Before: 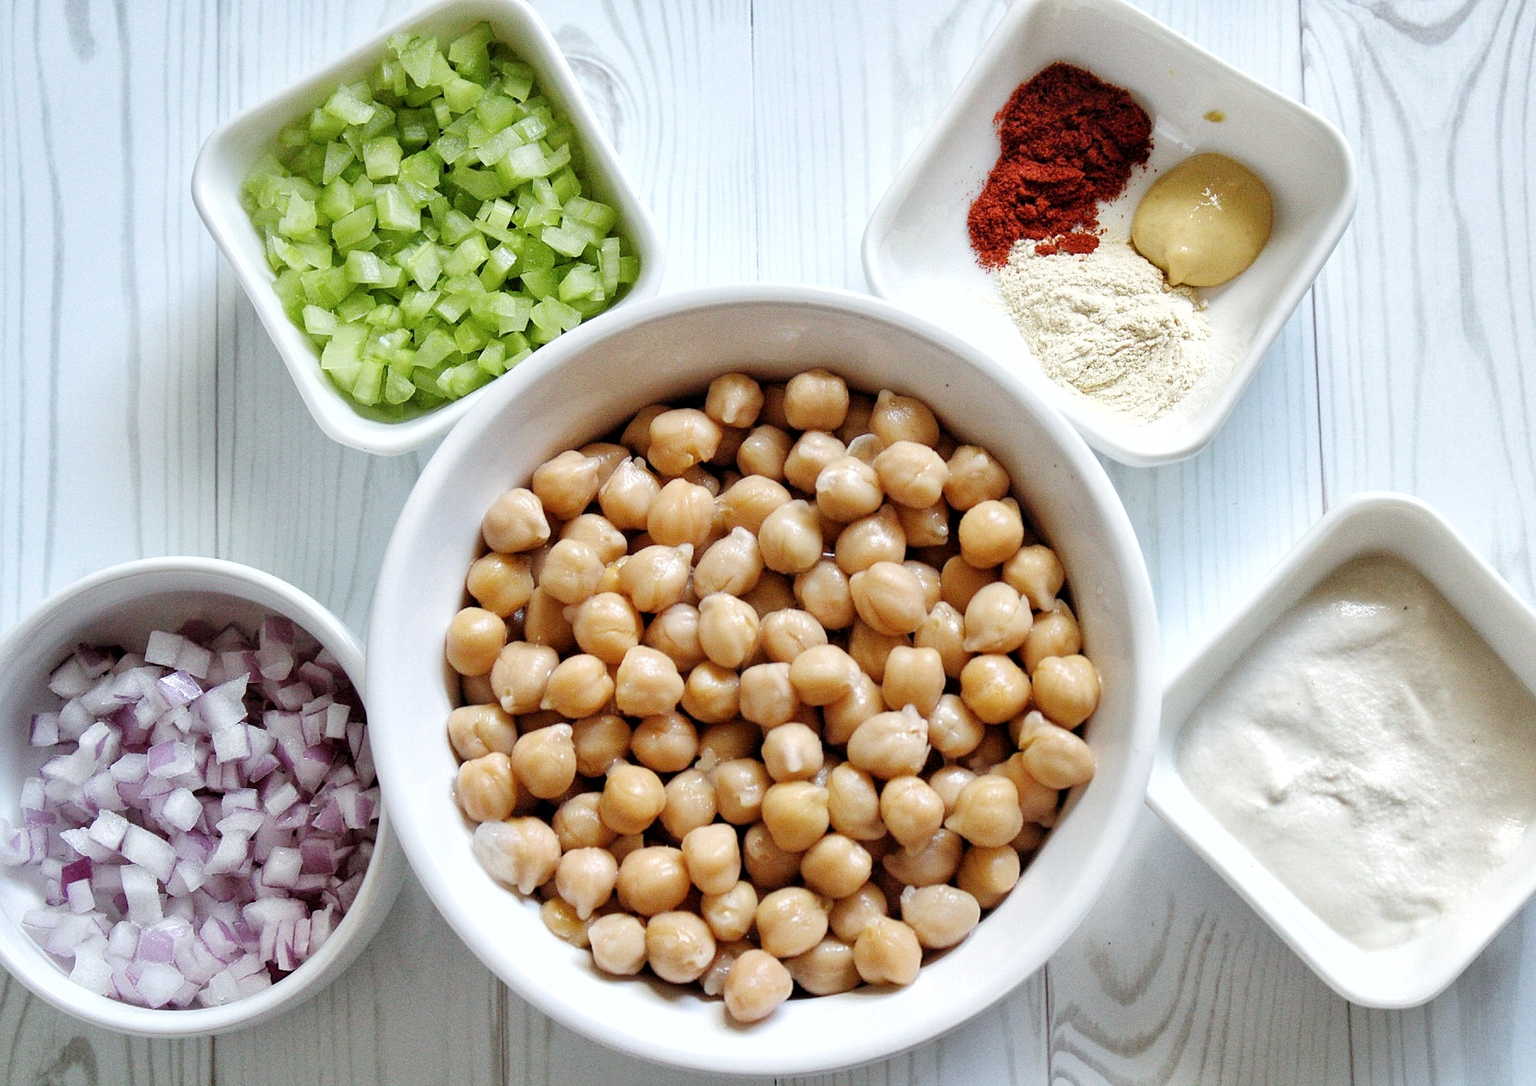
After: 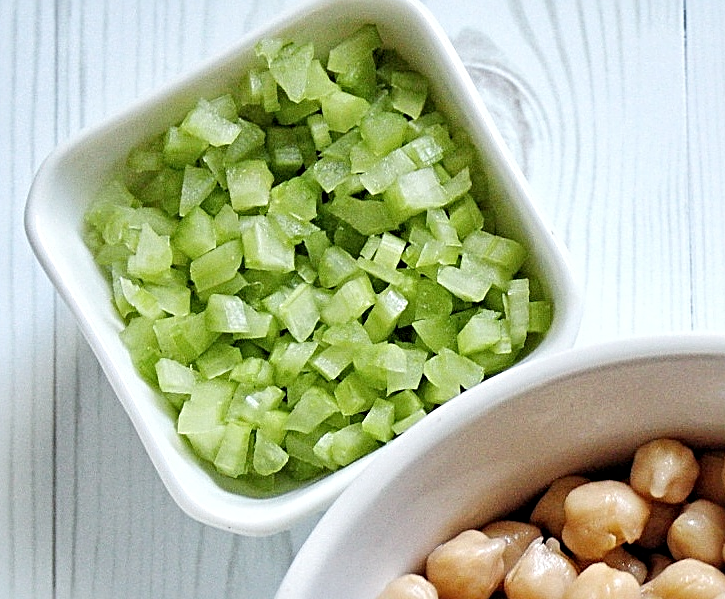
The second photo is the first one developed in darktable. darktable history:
crop and rotate: left 11.175%, top 0.102%, right 48.767%, bottom 53.041%
sharpen: radius 3.999
